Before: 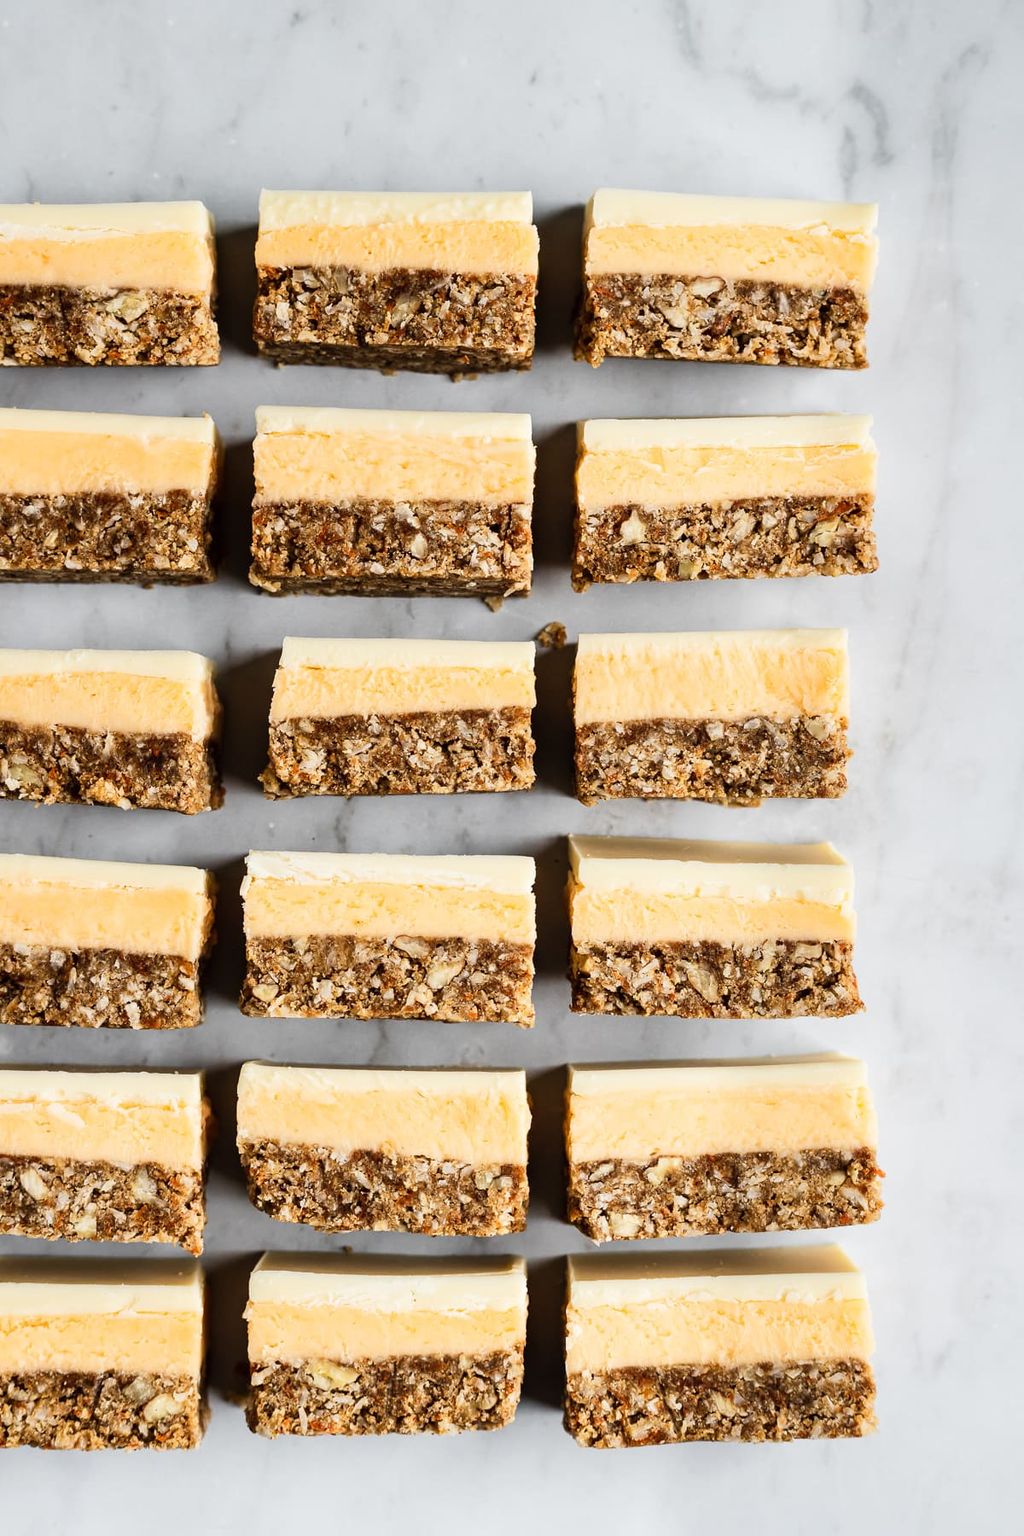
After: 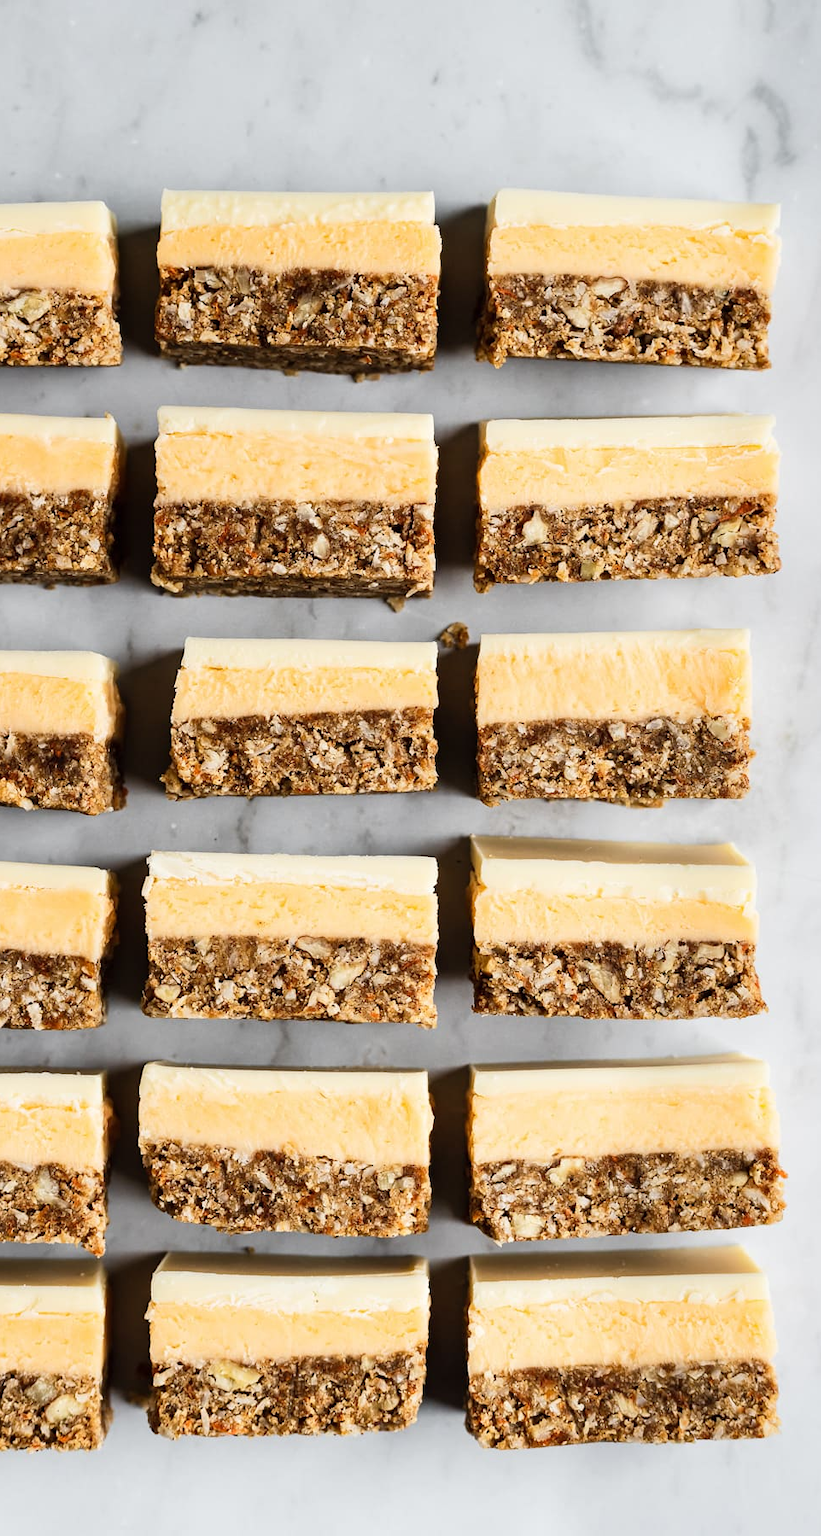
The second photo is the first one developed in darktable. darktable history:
crop and rotate: left 9.597%, right 10.195%
white balance: emerald 1
